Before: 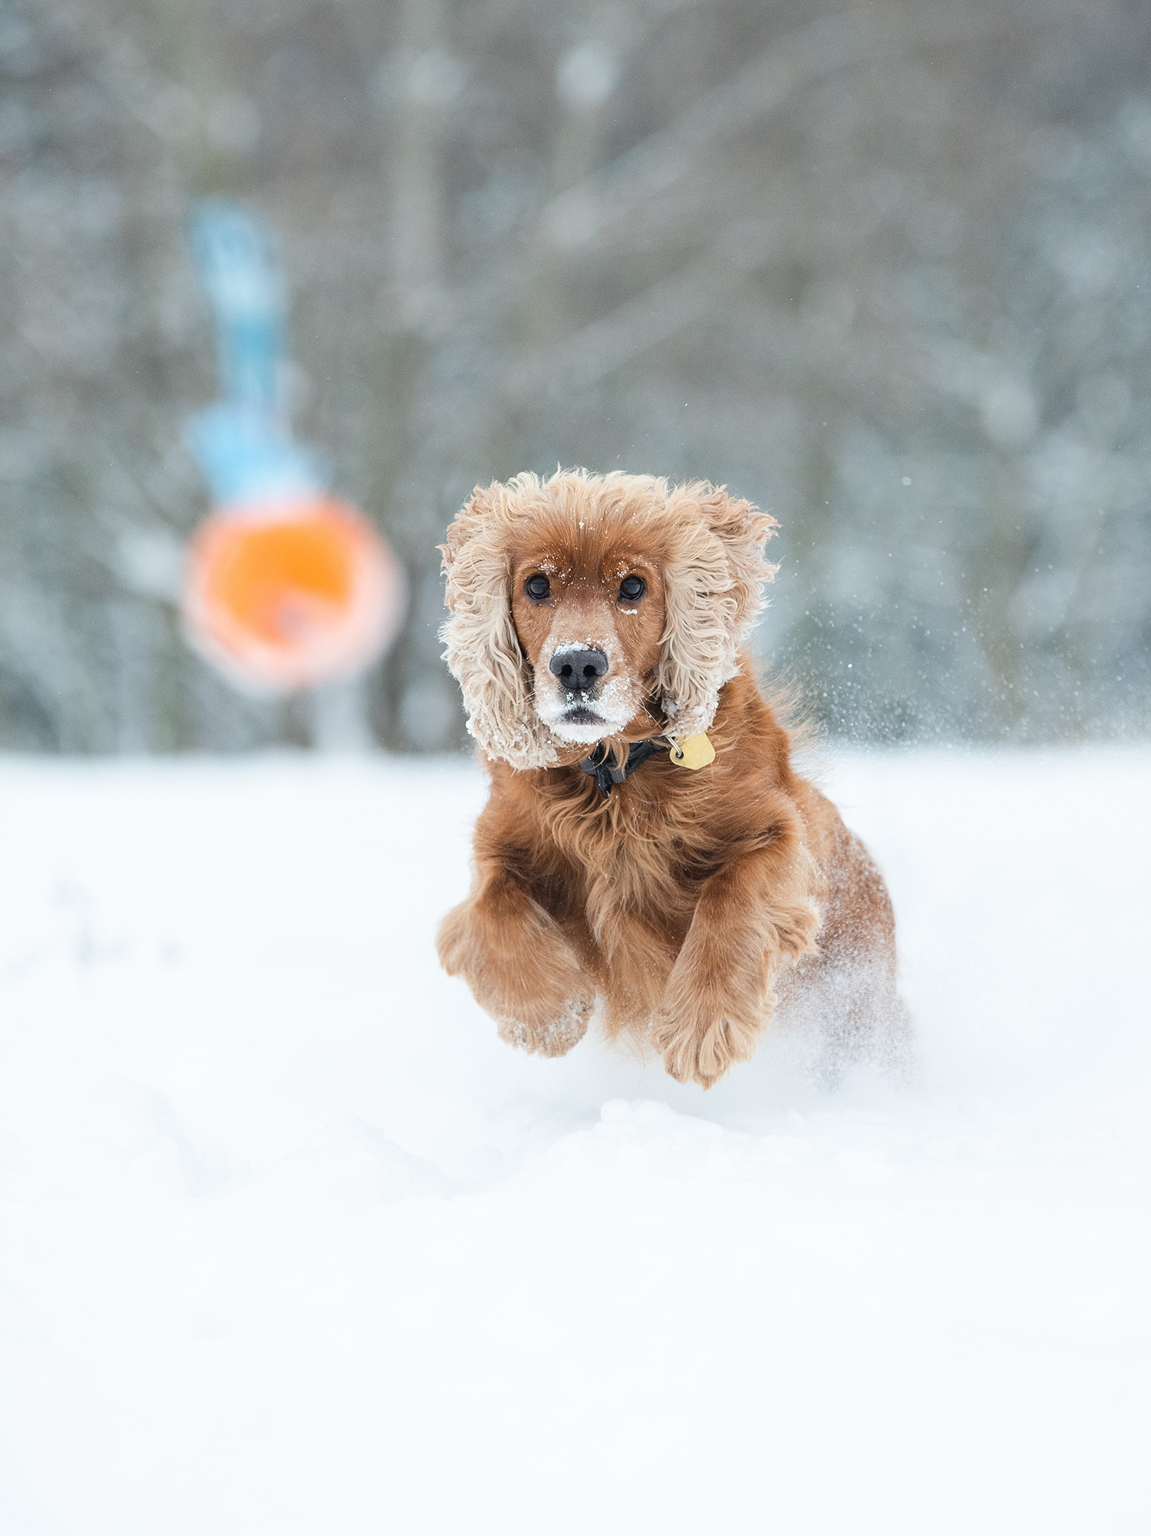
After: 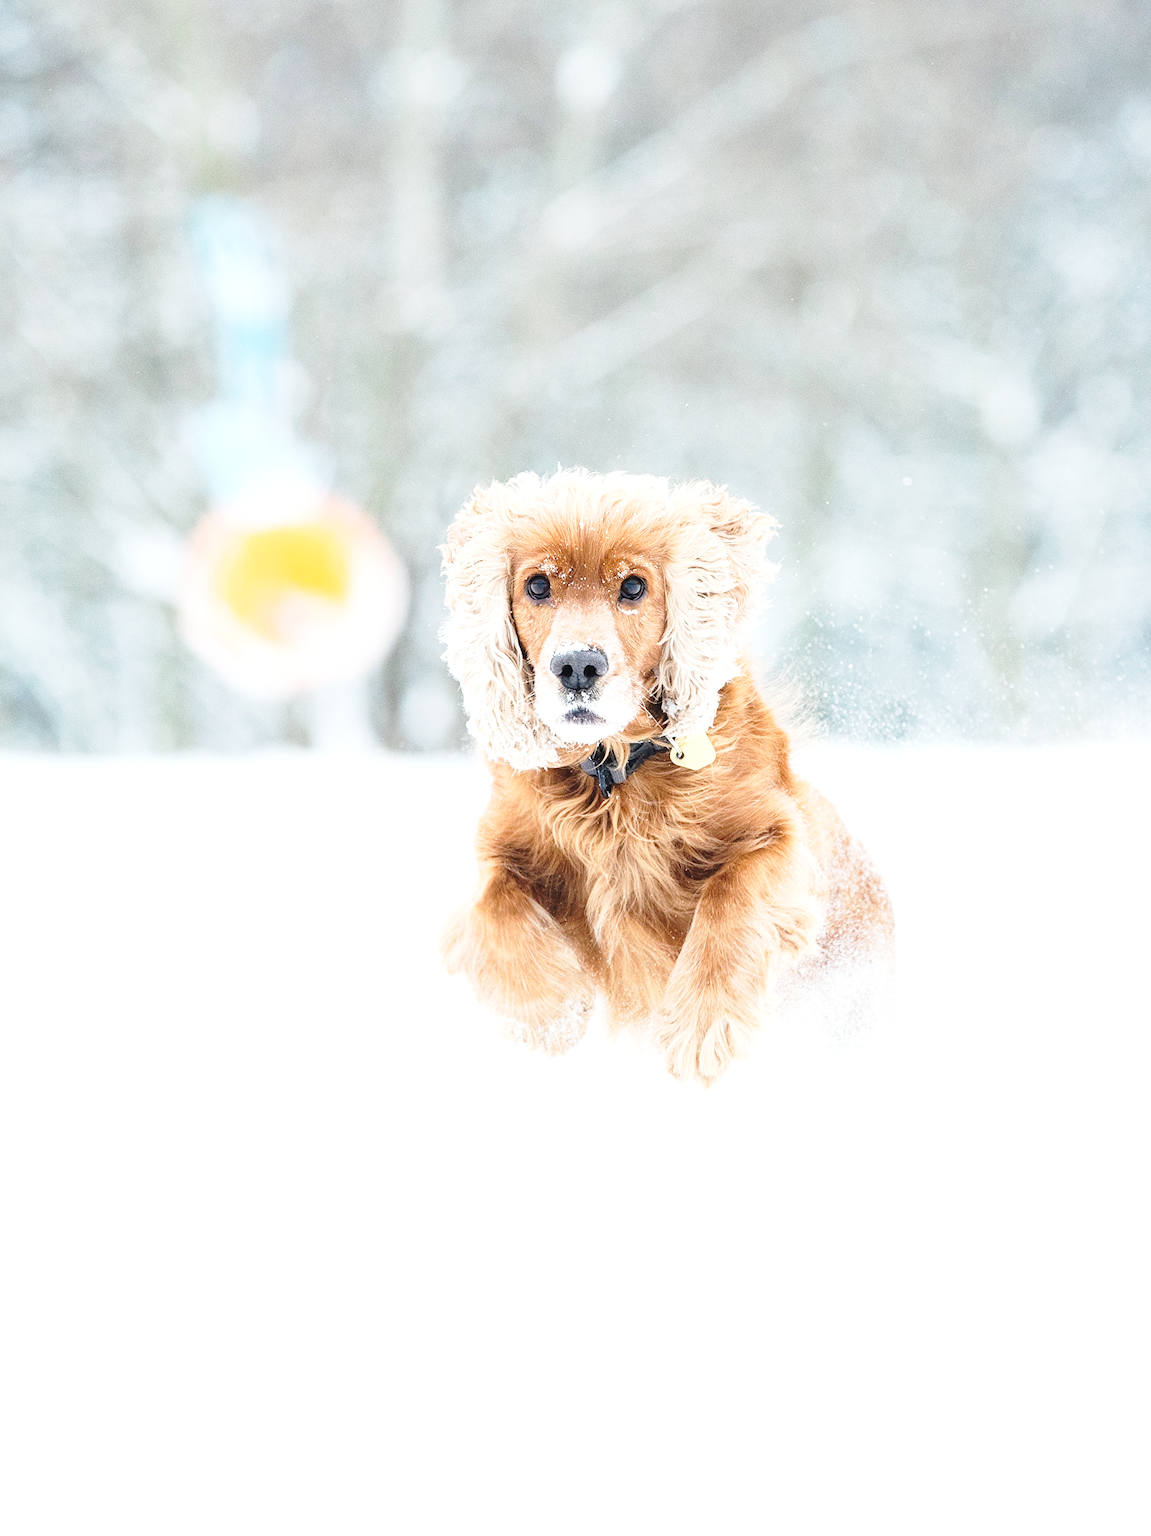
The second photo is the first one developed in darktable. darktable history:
base curve: curves: ch0 [(0, 0) (0.028, 0.03) (0.121, 0.232) (0.46, 0.748) (0.859, 0.968) (1, 1)], preserve colors none
exposure: exposure 0.6 EV, compensate highlight preservation false
